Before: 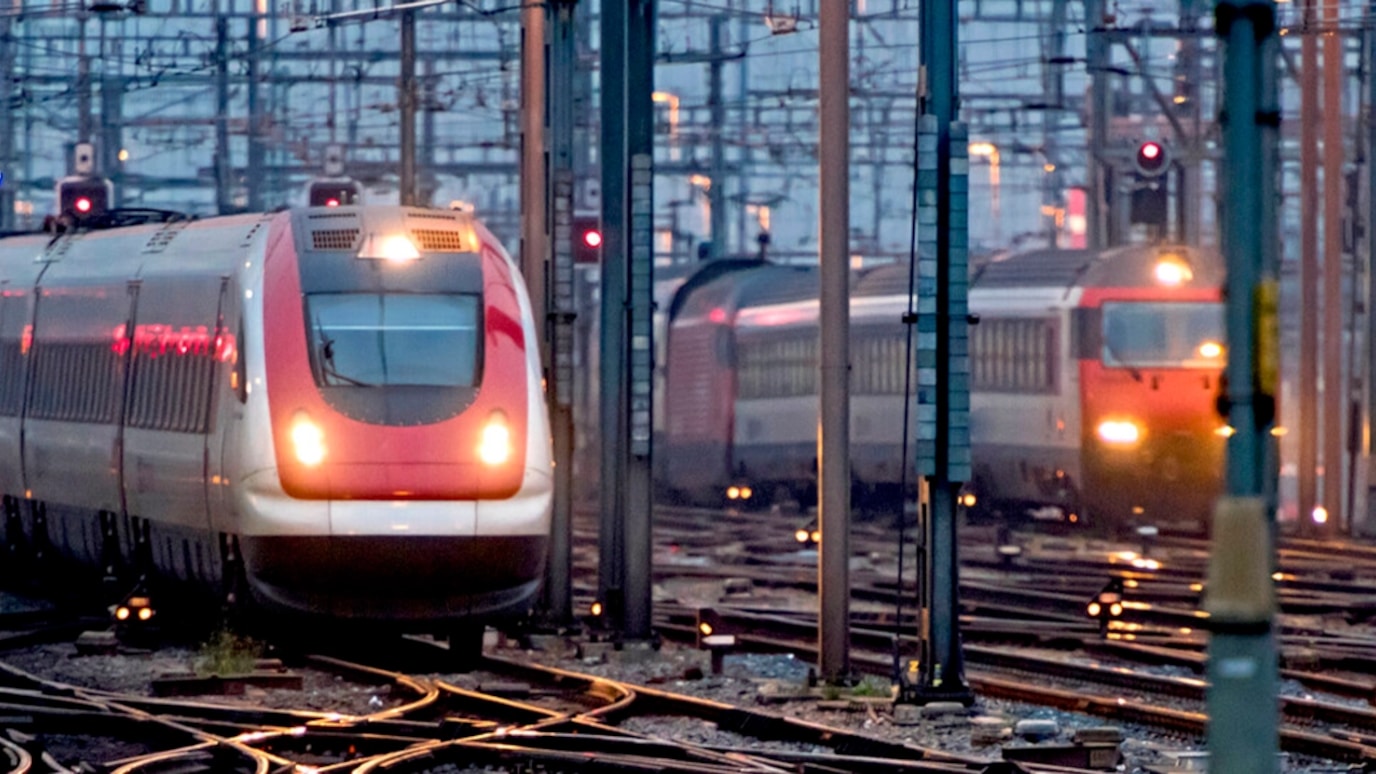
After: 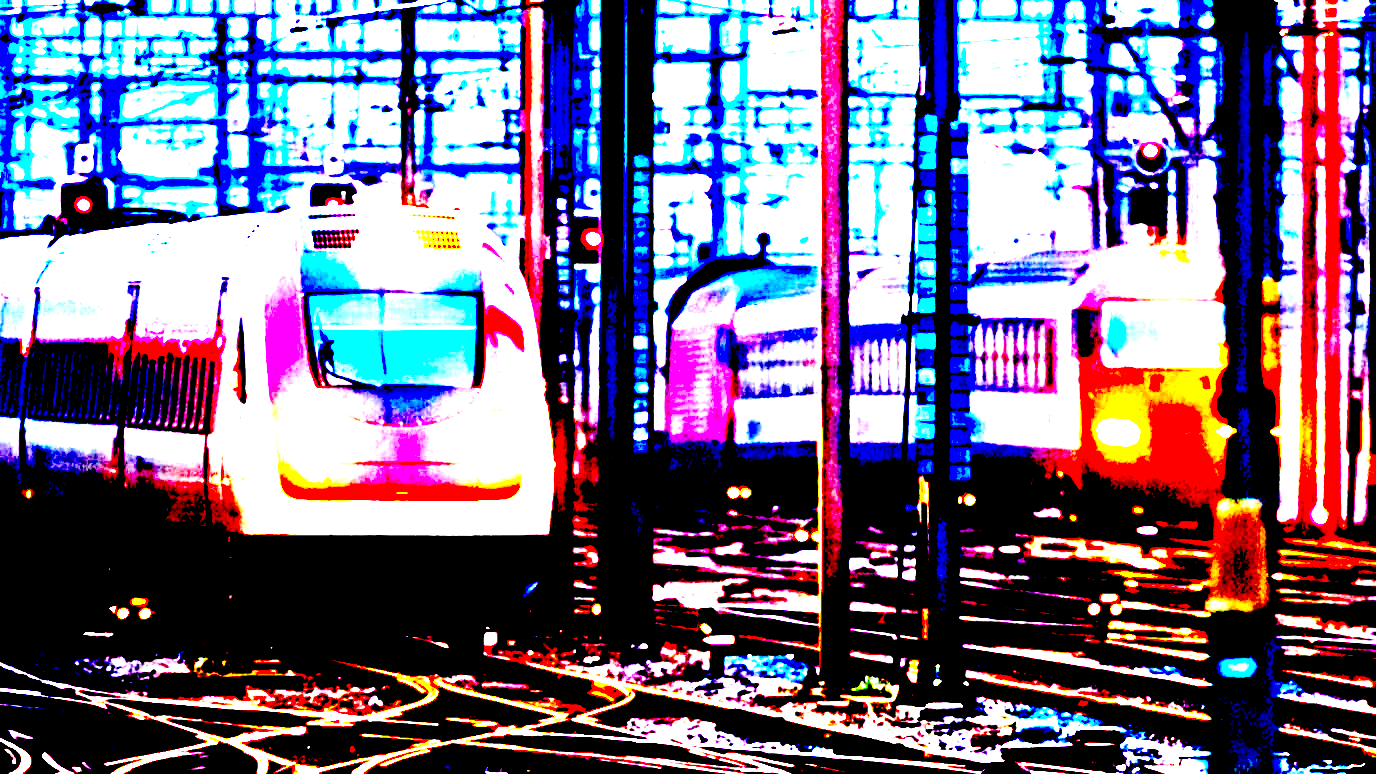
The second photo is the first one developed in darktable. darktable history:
exposure: black level correction 0.098, exposure 2.982 EV, compensate highlight preservation false
